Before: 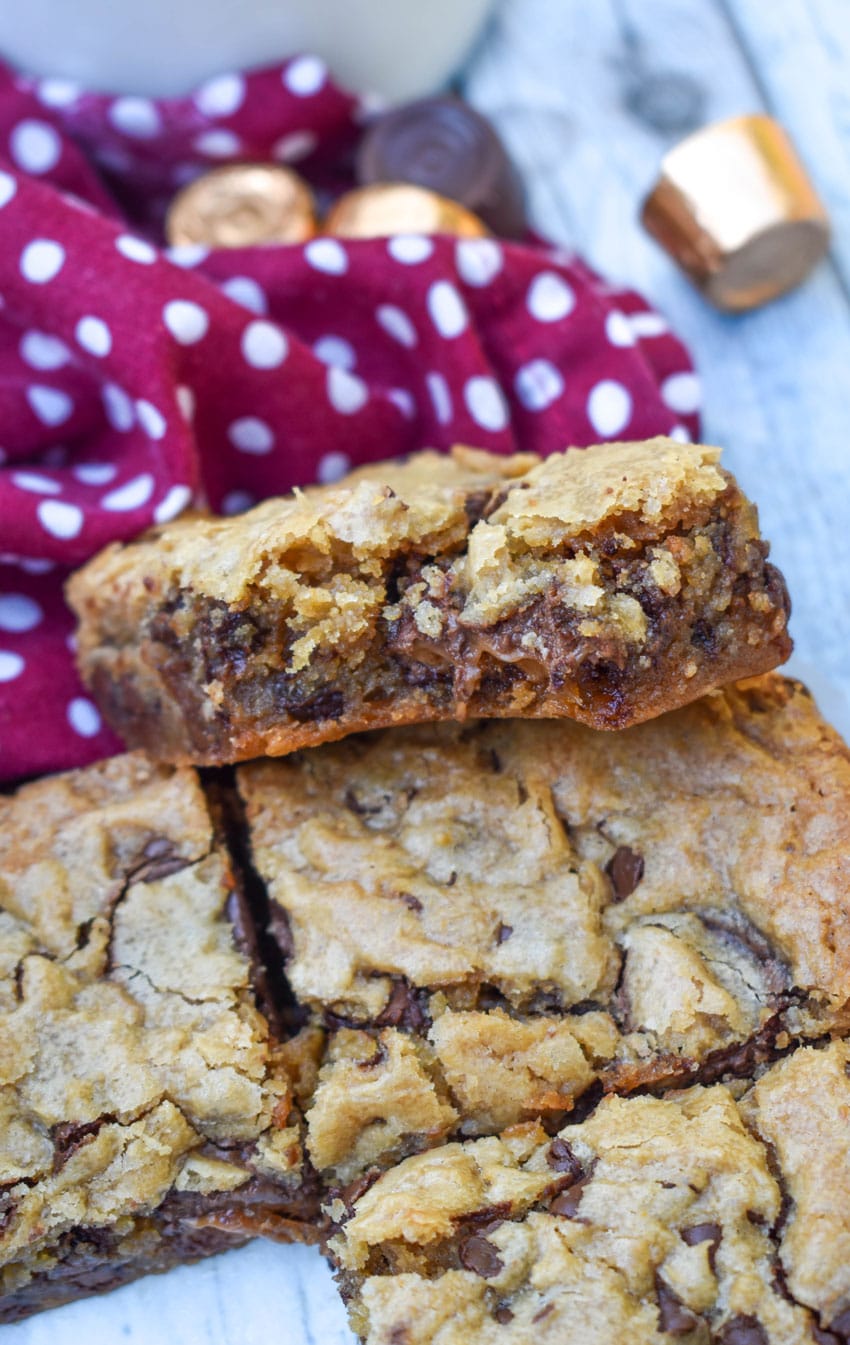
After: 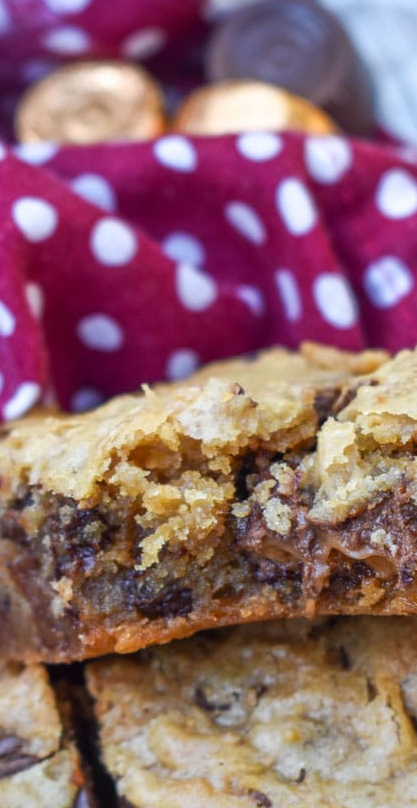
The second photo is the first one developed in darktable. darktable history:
crop: left 17.816%, top 7.683%, right 33.036%, bottom 32.228%
